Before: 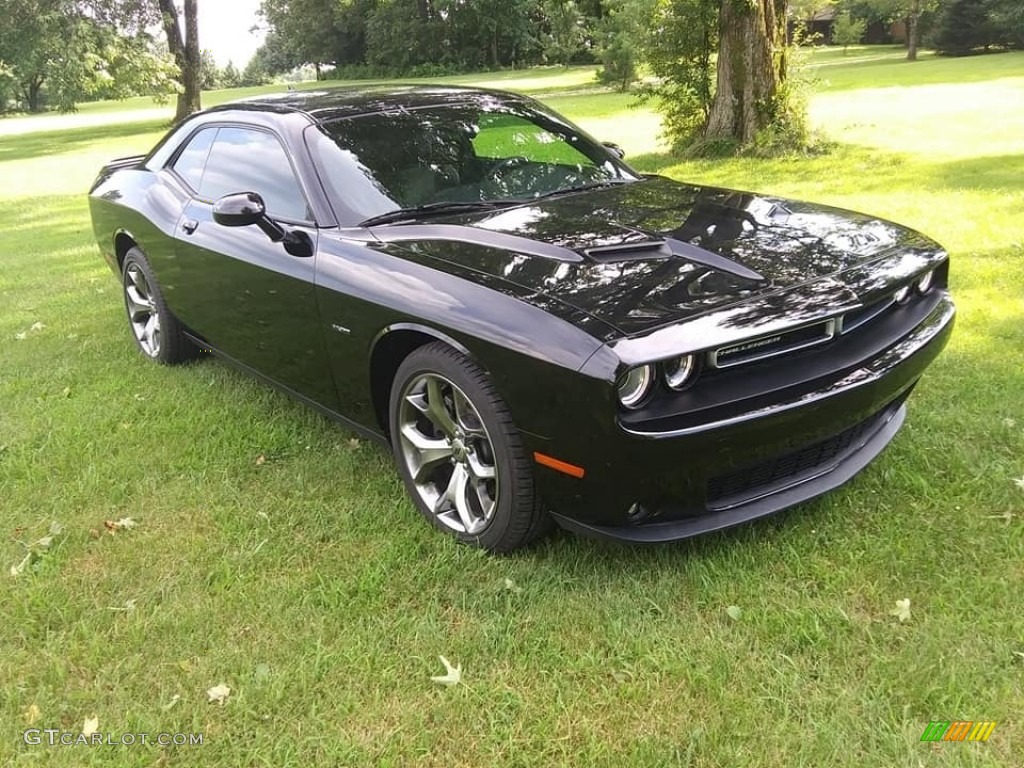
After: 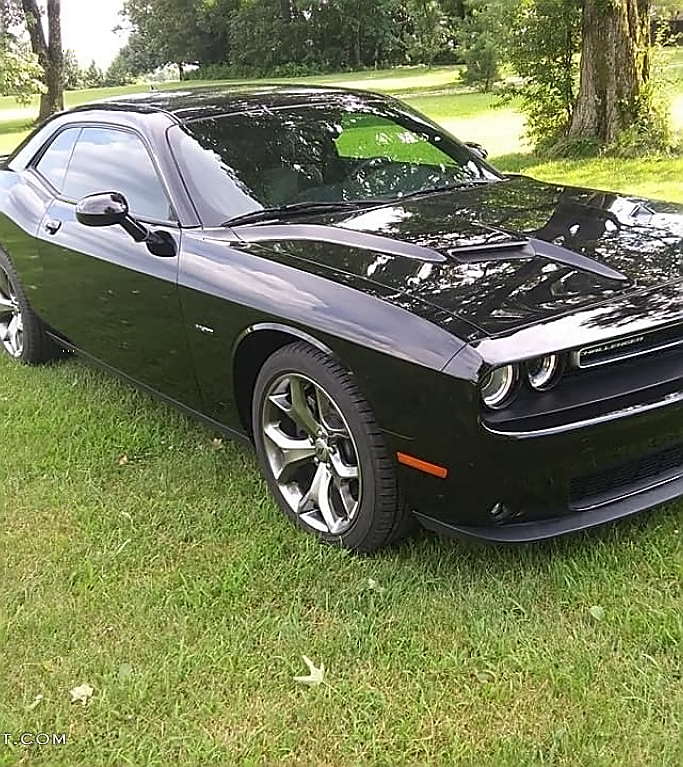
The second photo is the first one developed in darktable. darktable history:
sharpen: radius 1.375, amount 1.256, threshold 0.717
crop and rotate: left 13.404%, right 19.871%
